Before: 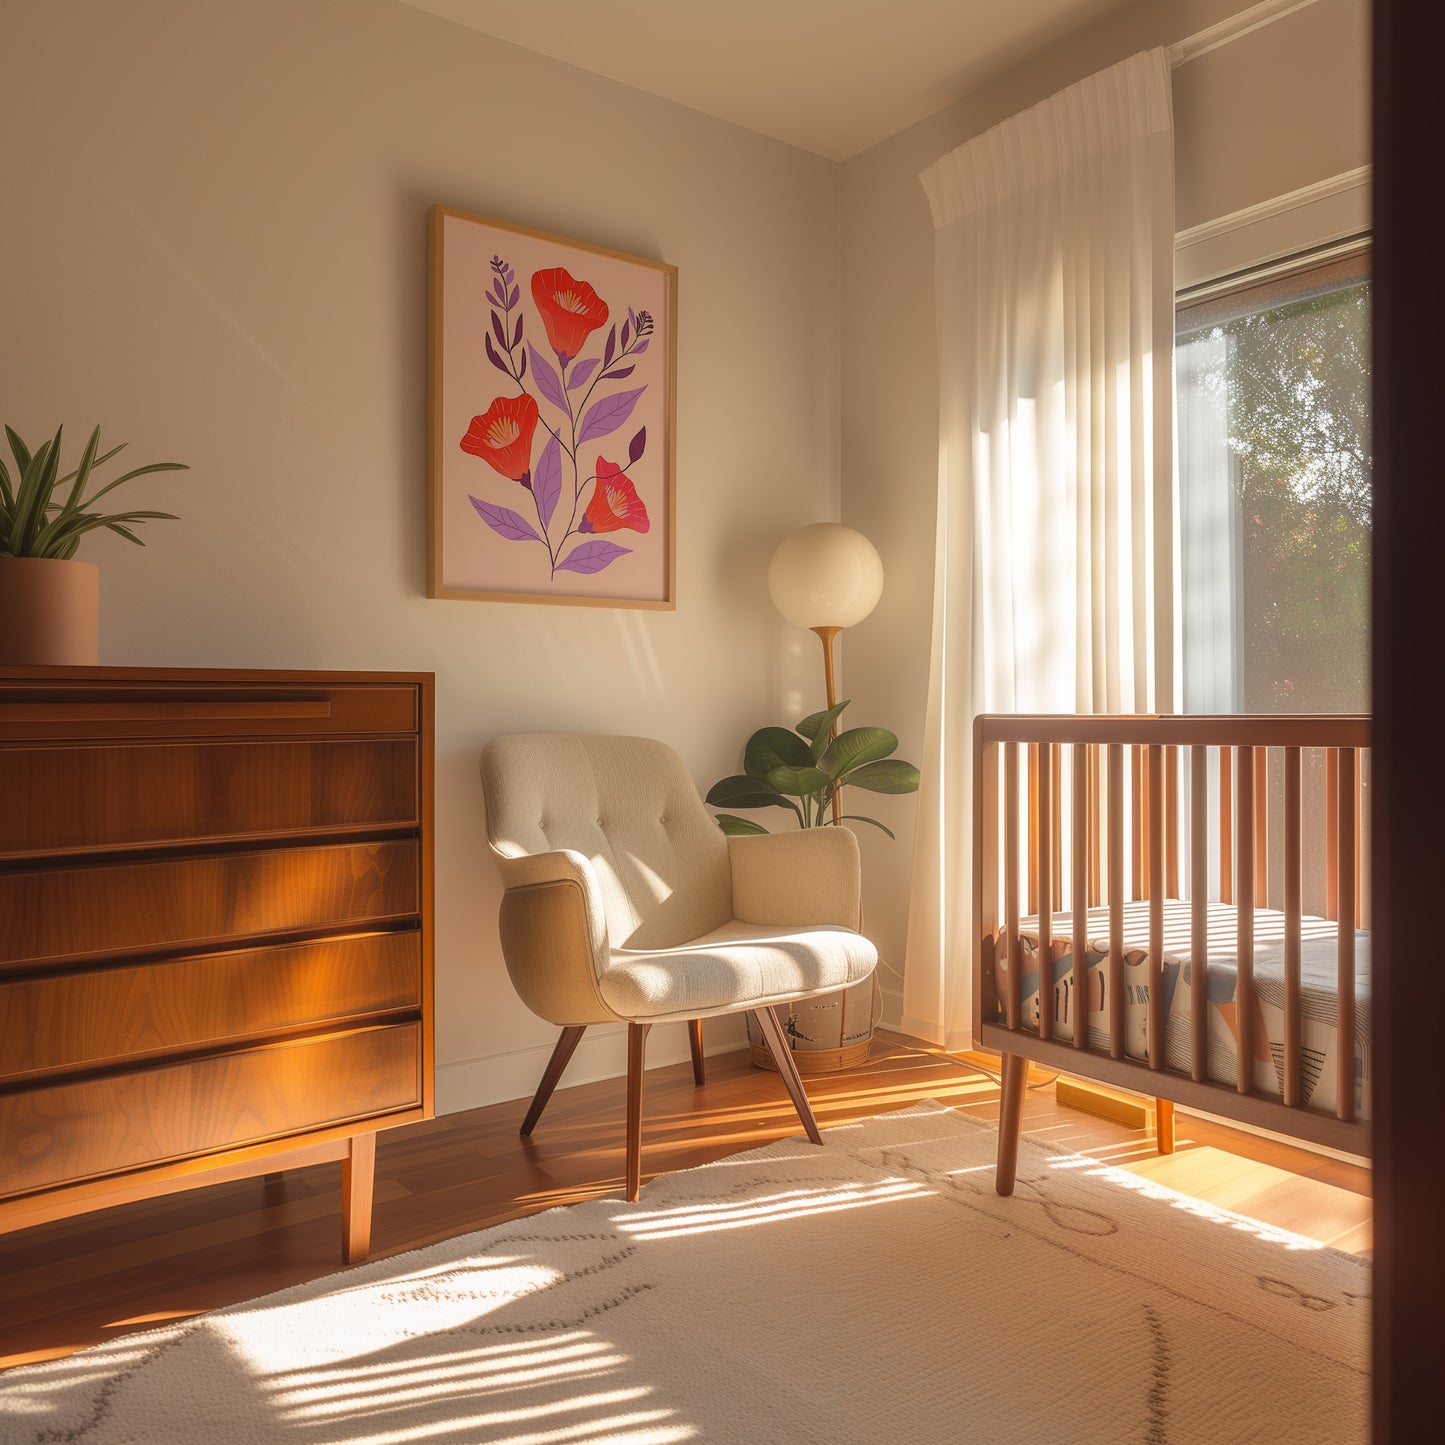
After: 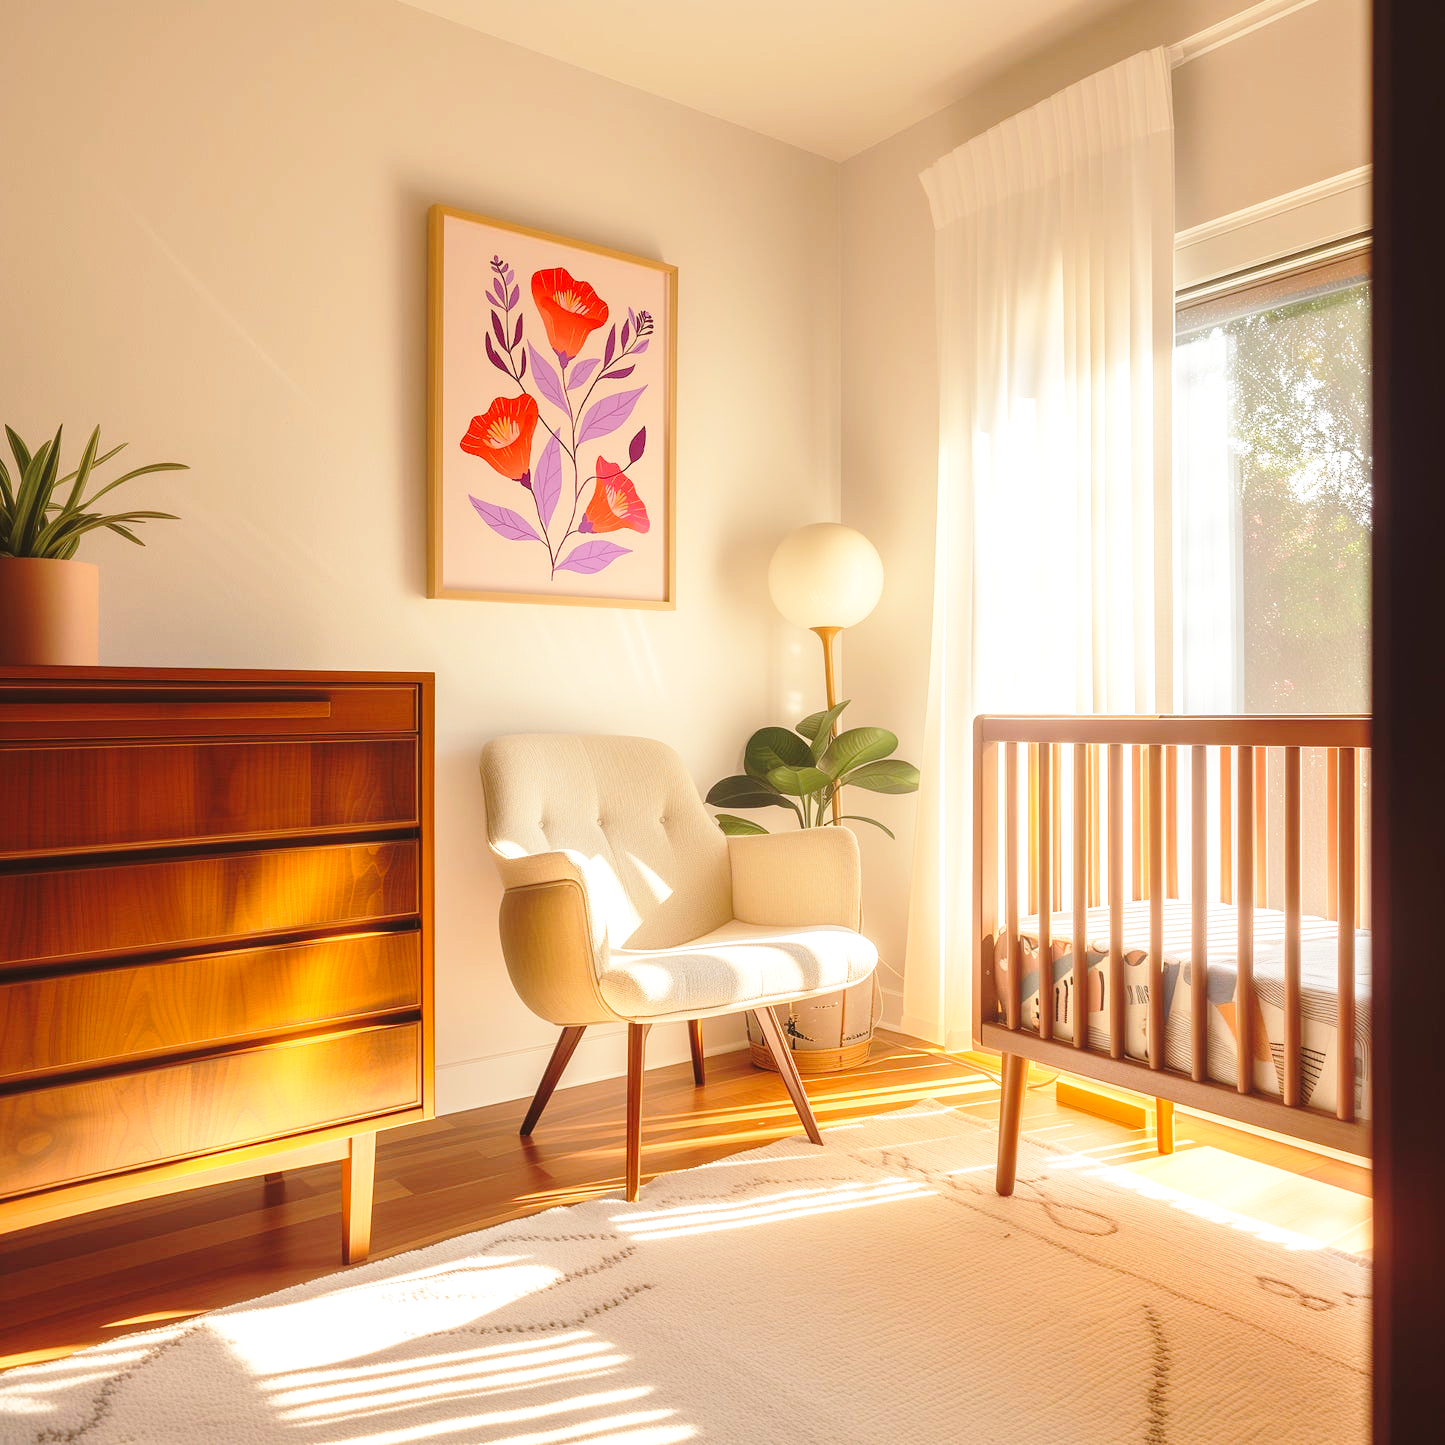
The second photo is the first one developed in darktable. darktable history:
exposure: exposure 0.426 EV, compensate highlight preservation false
base curve: curves: ch0 [(0, 0) (0.036, 0.037) (0.121, 0.228) (0.46, 0.76) (0.859, 0.983) (1, 1)], preserve colors none
